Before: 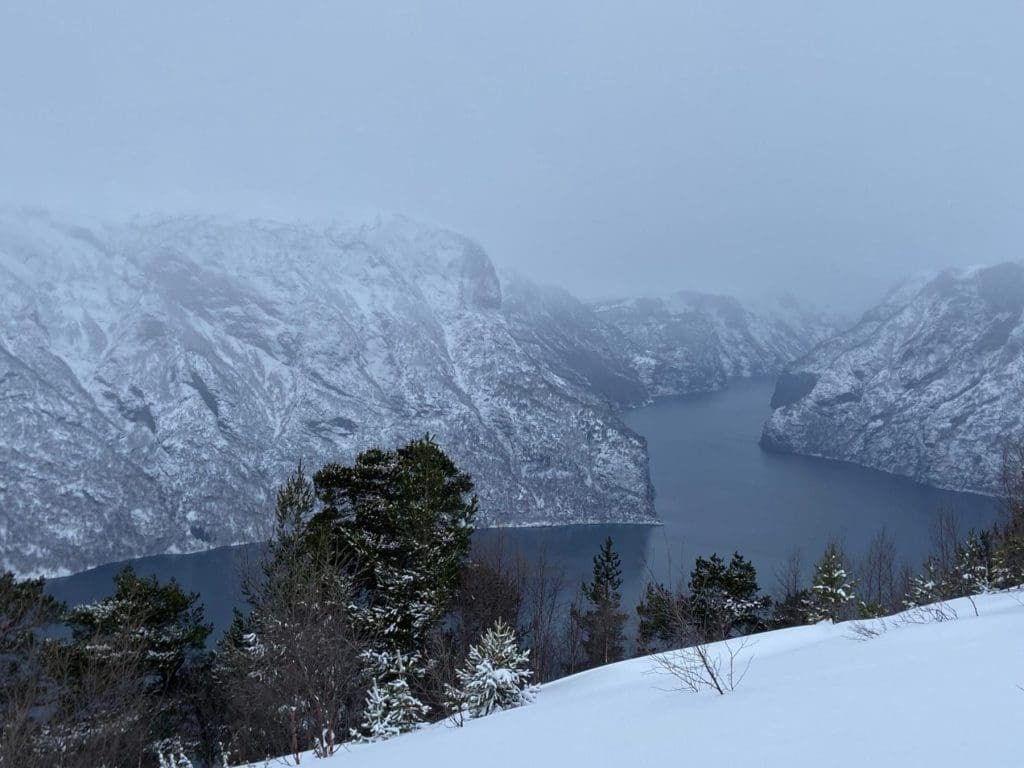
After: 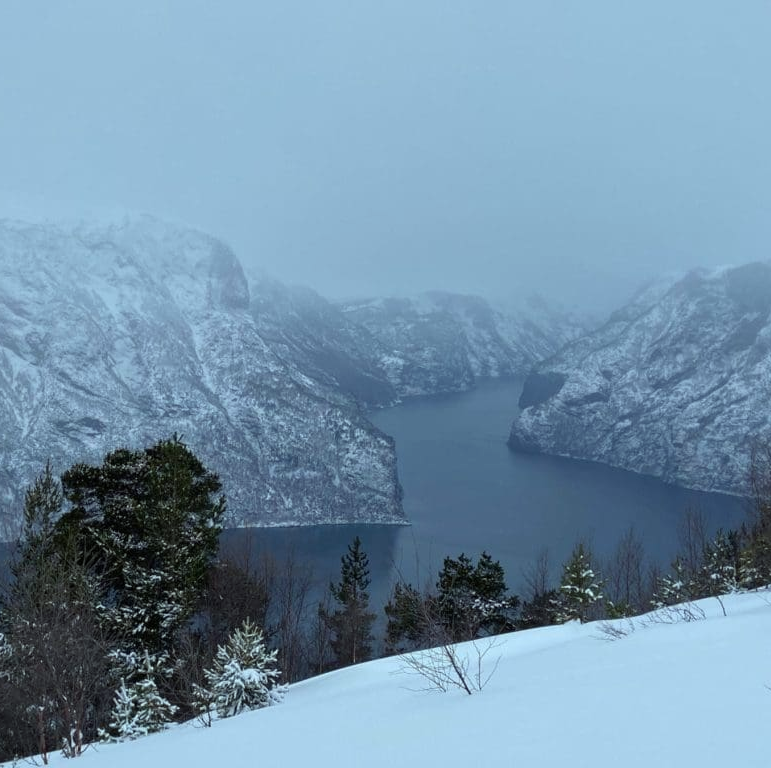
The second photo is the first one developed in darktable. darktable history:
crop and rotate: left 24.634%
color correction: highlights a* -6.73, highlights b* 0.576
